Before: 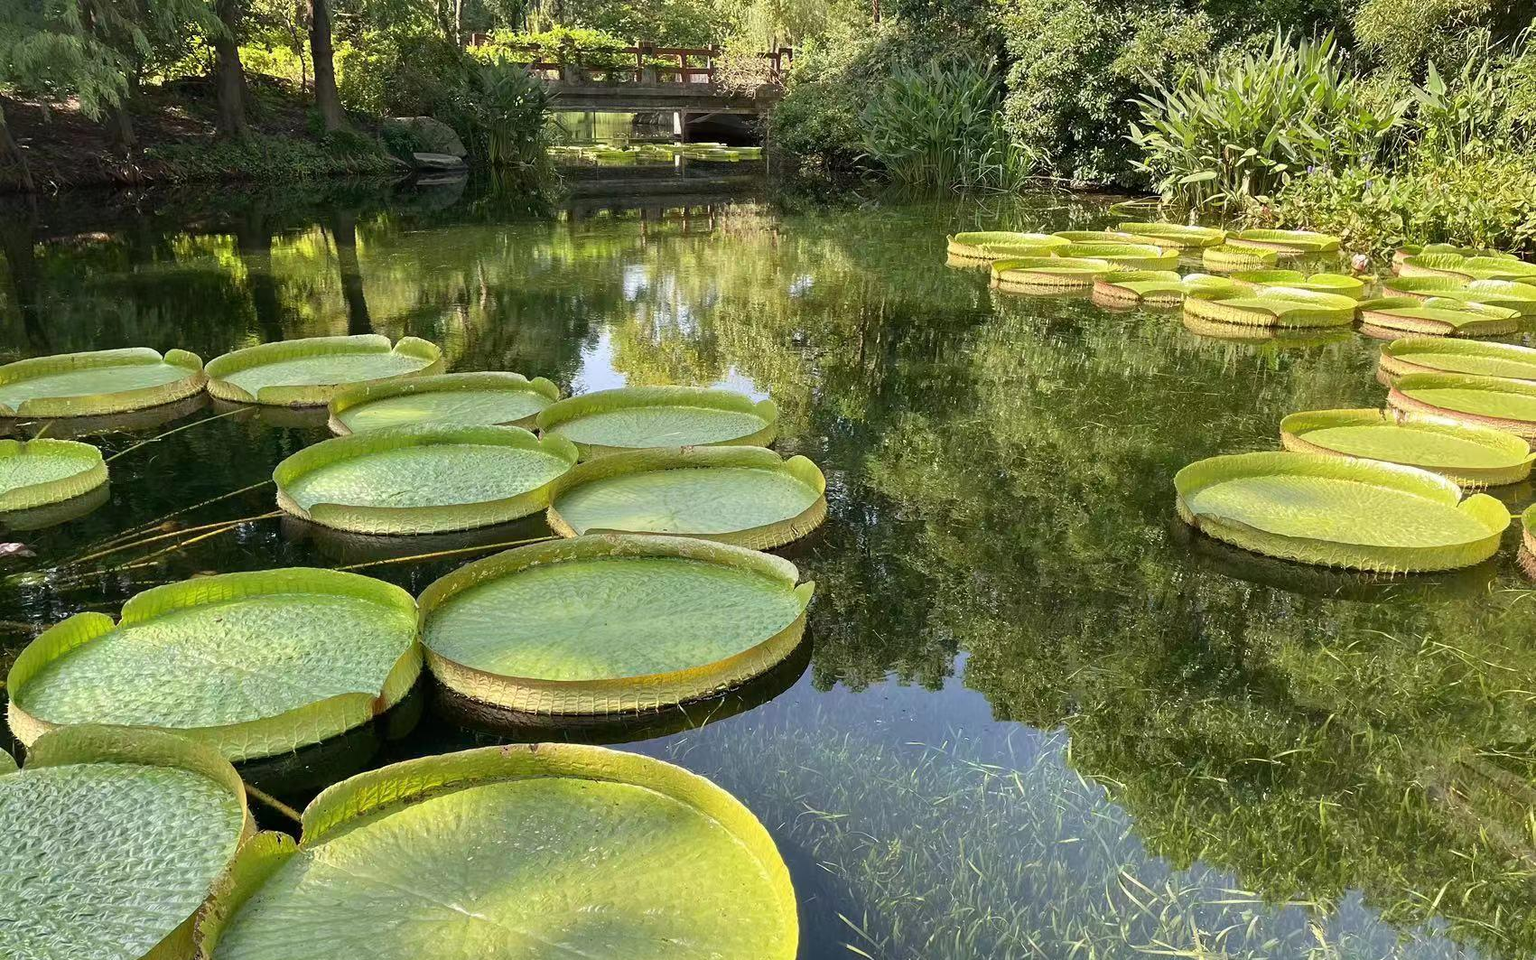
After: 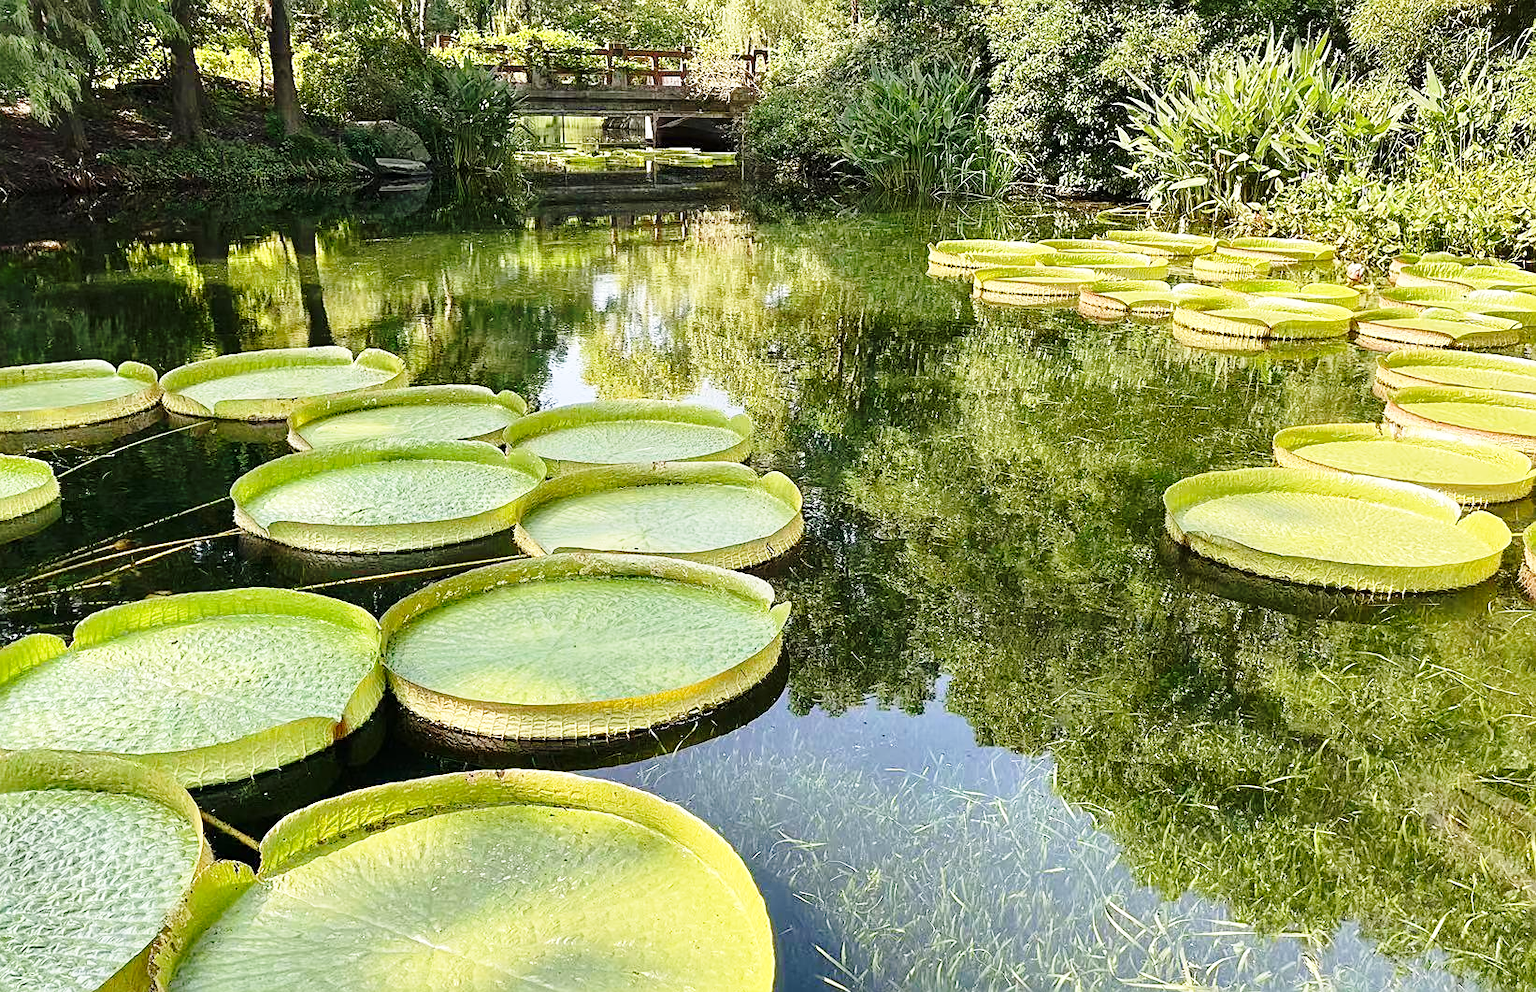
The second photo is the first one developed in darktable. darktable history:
crop and rotate: left 3.372%
sharpen: on, module defaults
base curve: curves: ch0 [(0, 0) (0.028, 0.03) (0.121, 0.232) (0.46, 0.748) (0.859, 0.968) (1, 1)], preserve colors none
